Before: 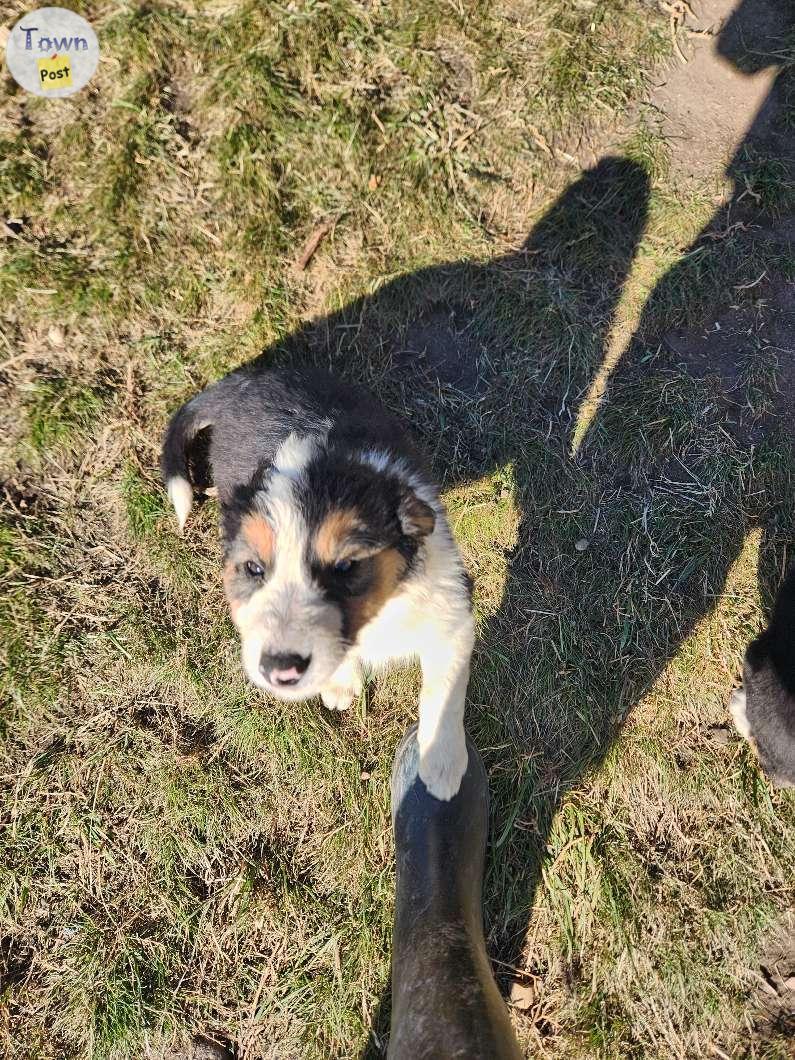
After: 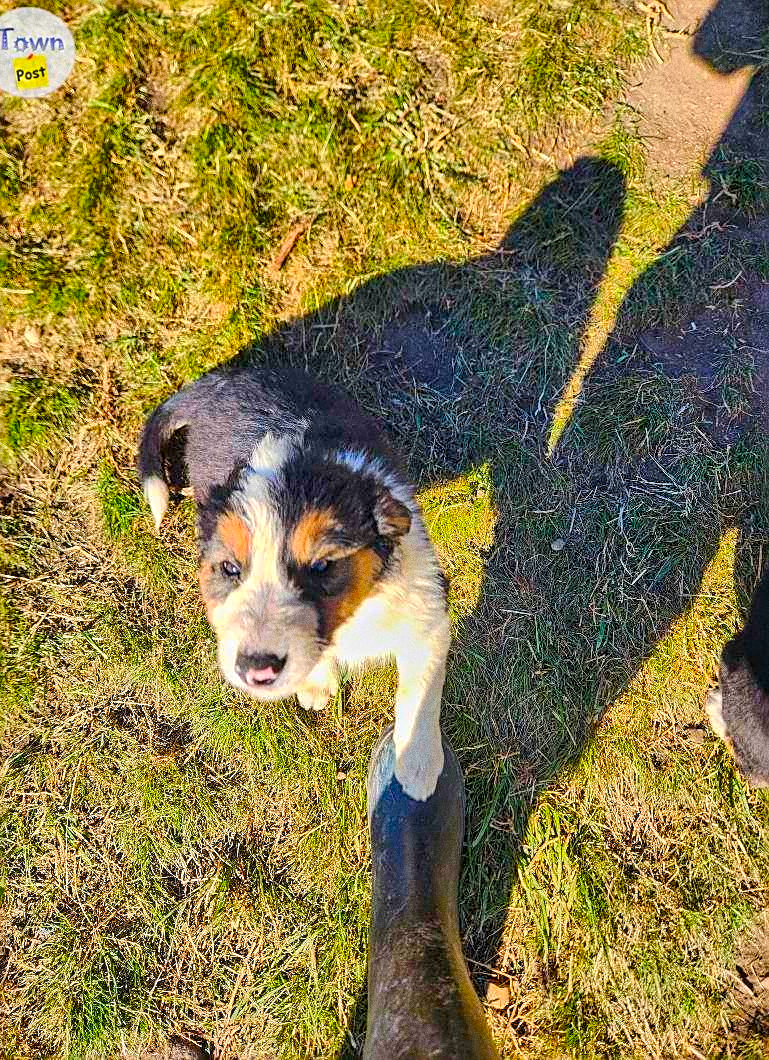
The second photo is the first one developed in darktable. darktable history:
grain: coarseness 8.68 ISO, strength 31.94%
contrast brightness saturation: saturation 0.5
color balance rgb: perceptual saturation grading › global saturation 25%, perceptual brilliance grading › mid-tones 10%, perceptual brilliance grading › shadows 15%, global vibrance 20%
crop and rotate: left 3.238%
sharpen: on, module defaults
local contrast: on, module defaults
exposure: compensate highlight preservation false
white balance: emerald 1
